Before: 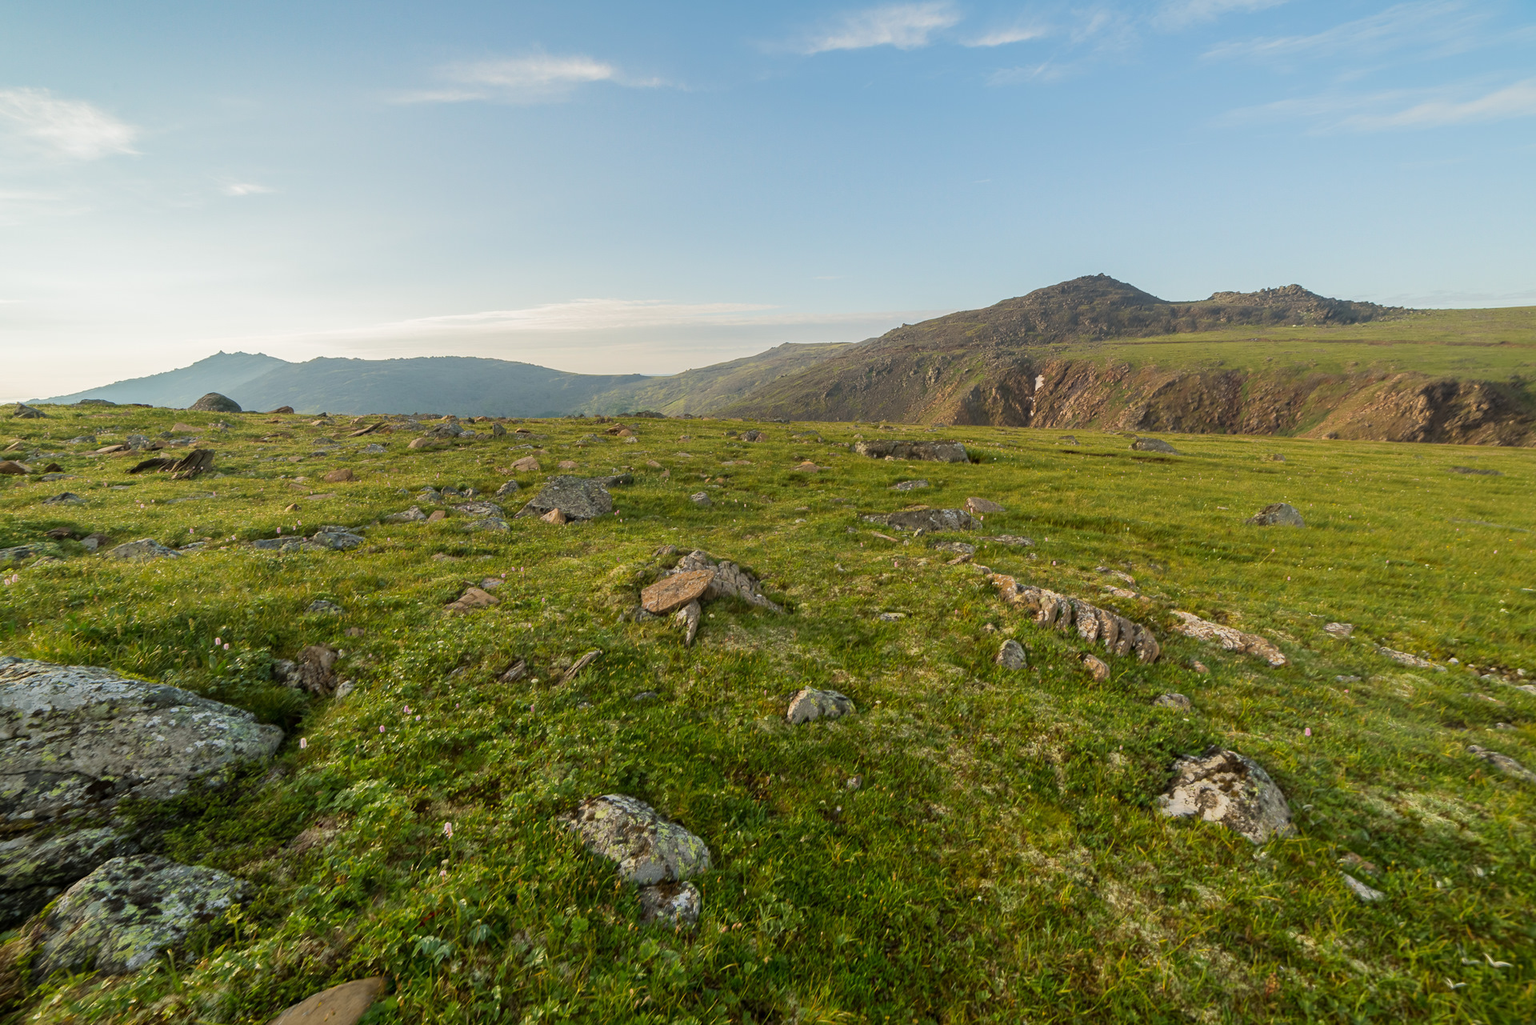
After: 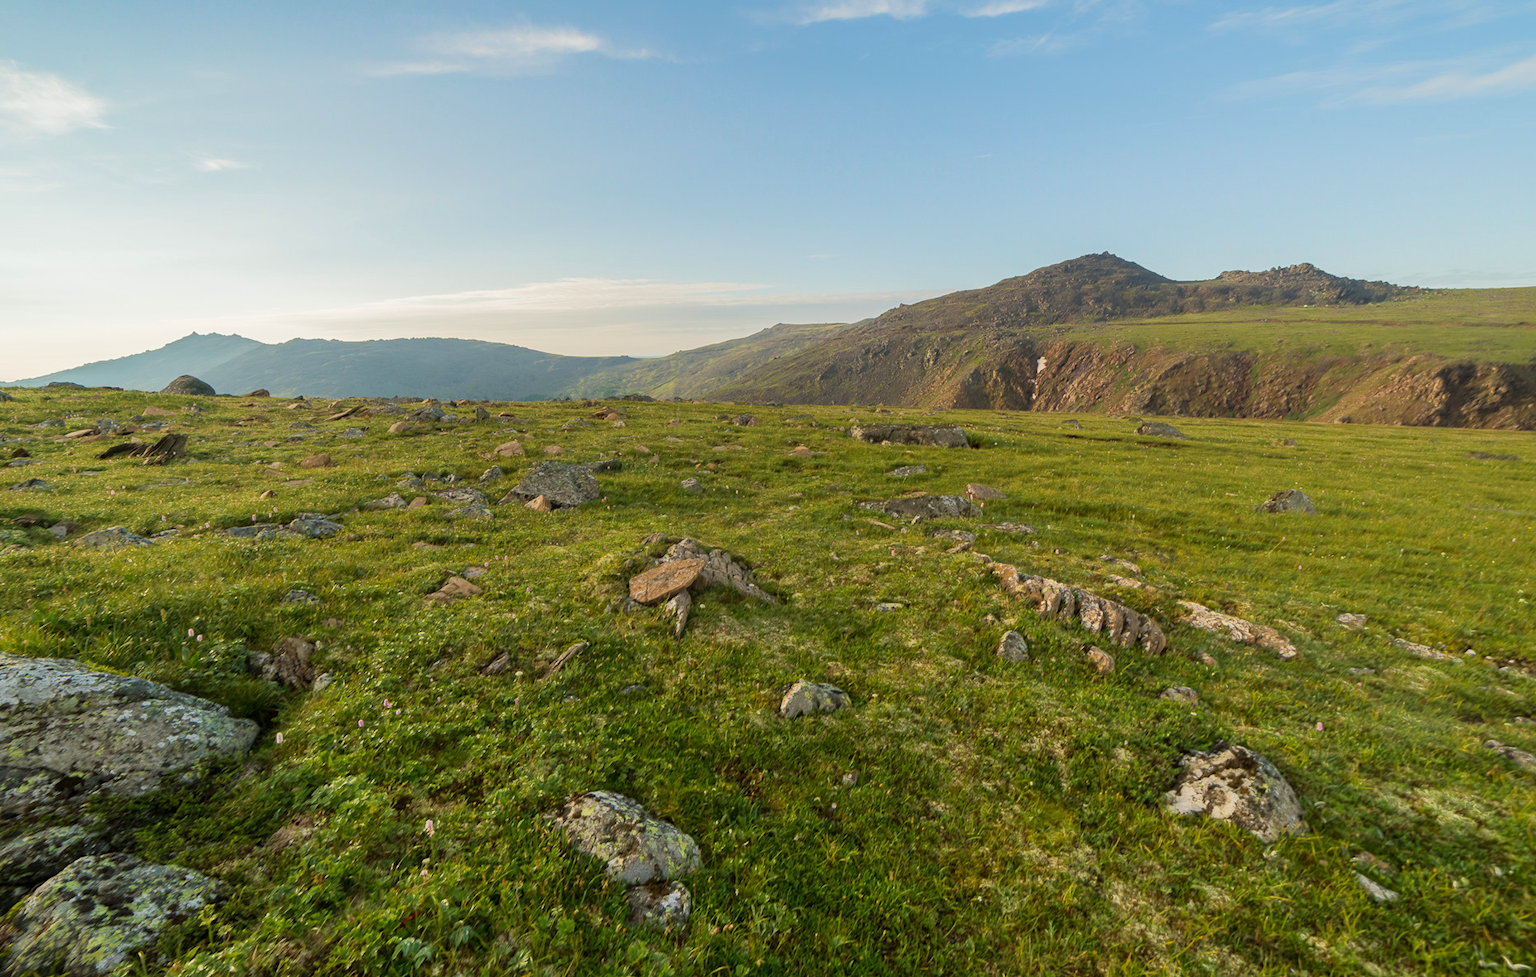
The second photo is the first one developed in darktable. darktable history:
crop: left 2.215%, top 3.03%, right 1.194%, bottom 4.839%
velvia: strength 15.23%
